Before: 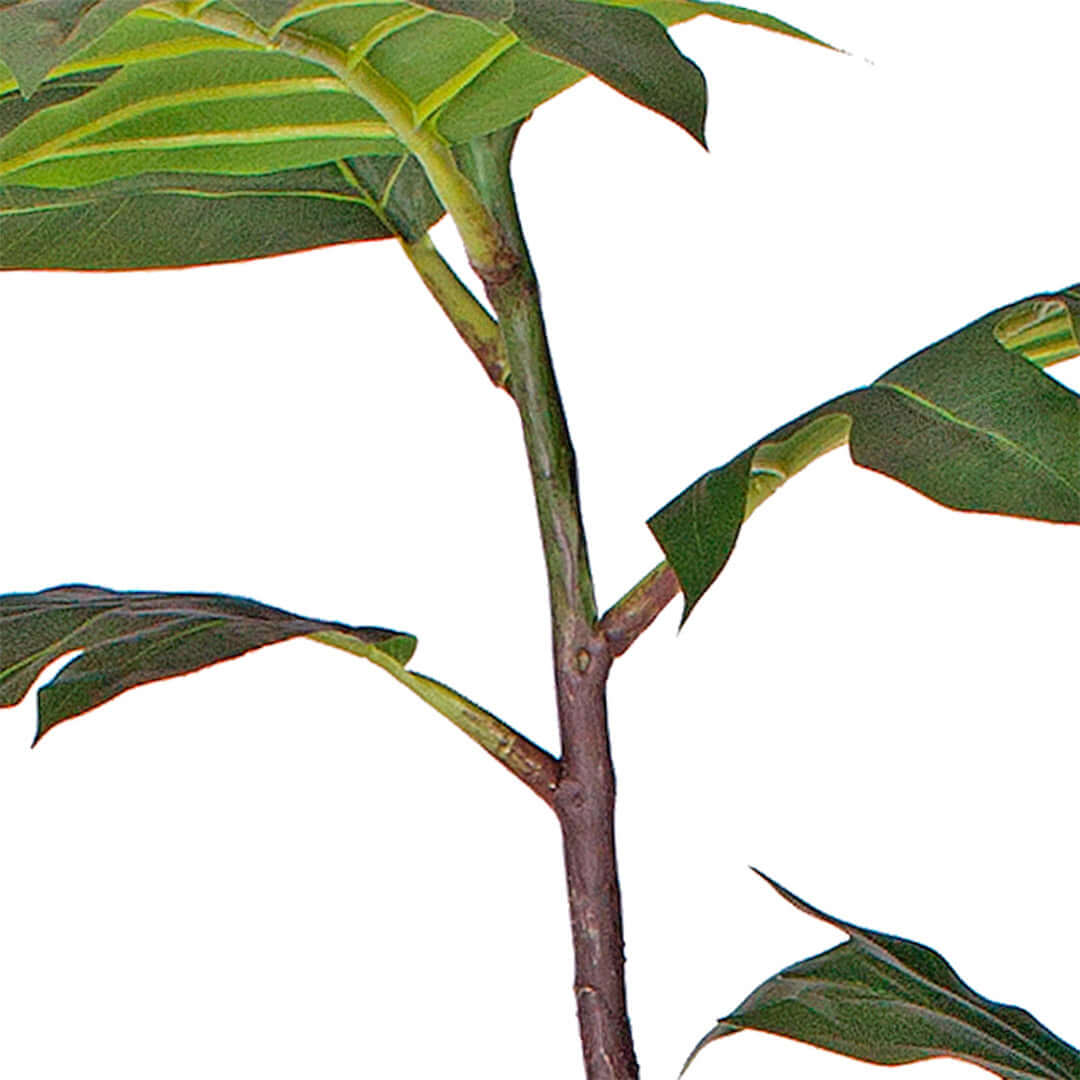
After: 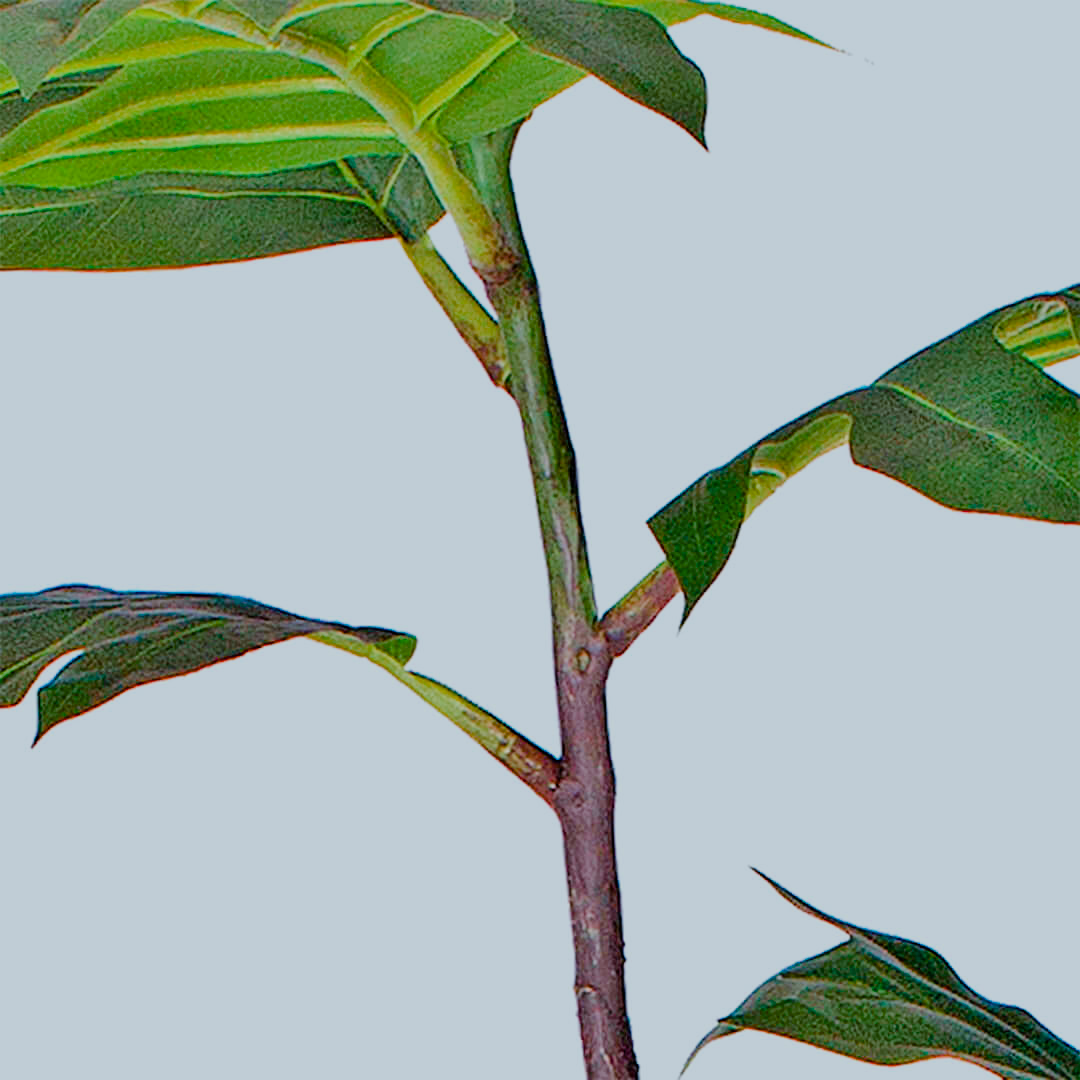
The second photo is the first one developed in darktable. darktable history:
filmic rgb: black relative exposure -7.15 EV, white relative exposure 5.39 EV, hardness 3.02, contrast in shadows safe
color balance rgb: perceptual saturation grading › global saturation 20%, perceptual saturation grading › highlights -25.027%, perceptual saturation grading › shadows 50.303%, perceptual brilliance grading › global brilliance 2.798%, perceptual brilliance grading › highlights -2.931%, perceptual brilliance grading › shadows 2.709%
color calibration: illuminant Planckian (black body), x 0.368, y 0.36, temperature 4276.04 K
